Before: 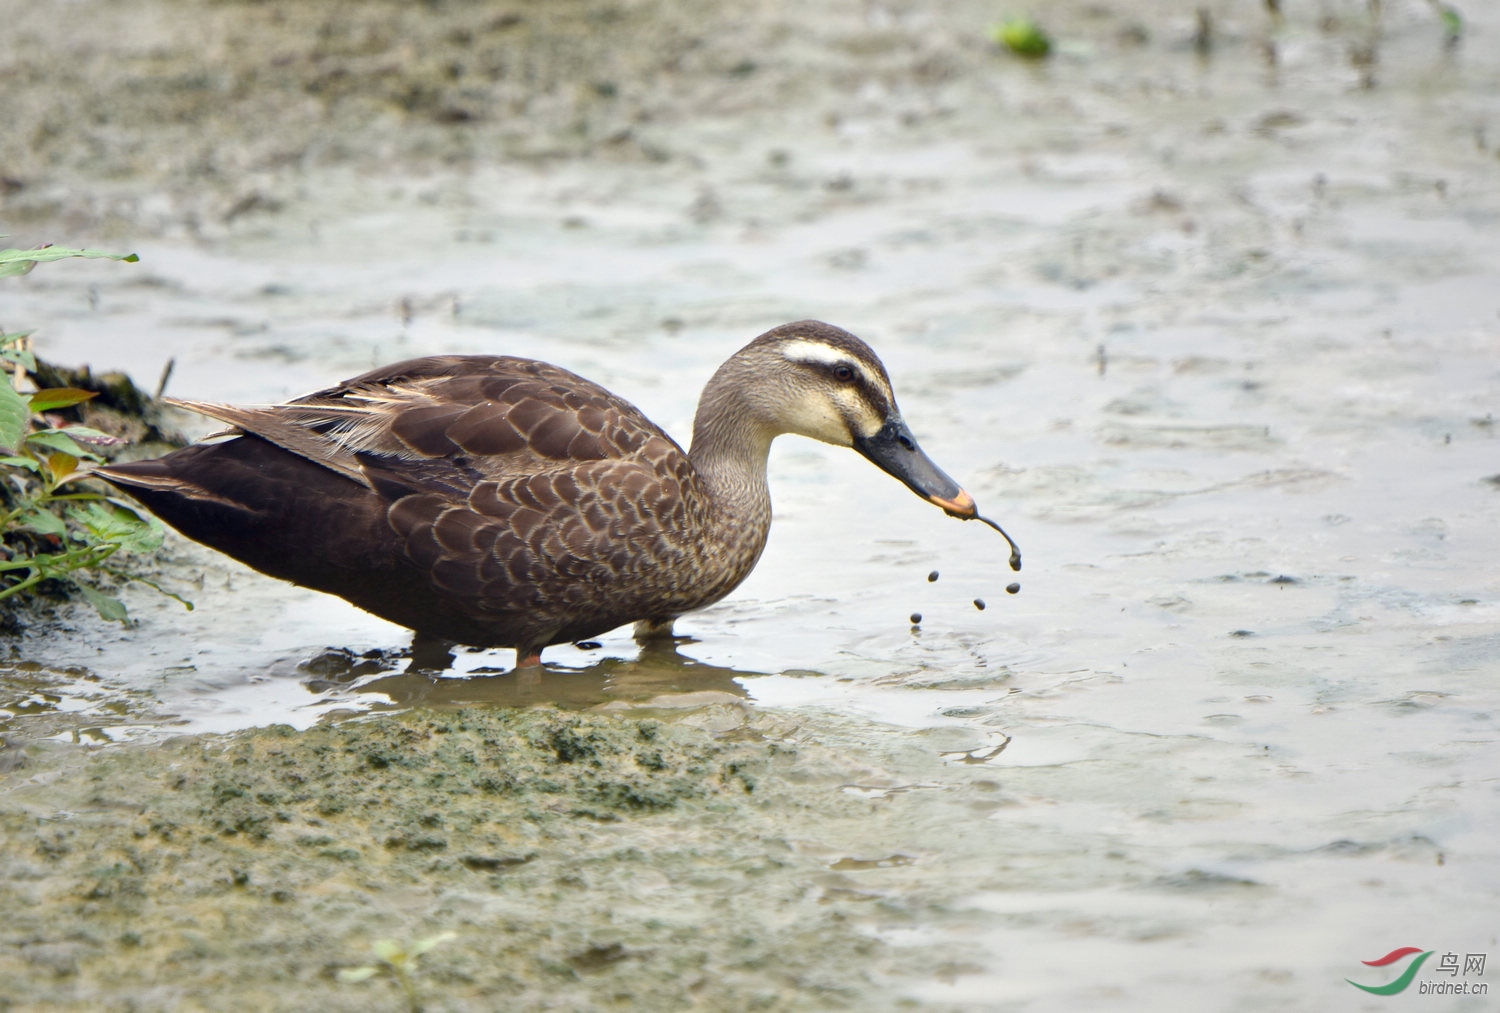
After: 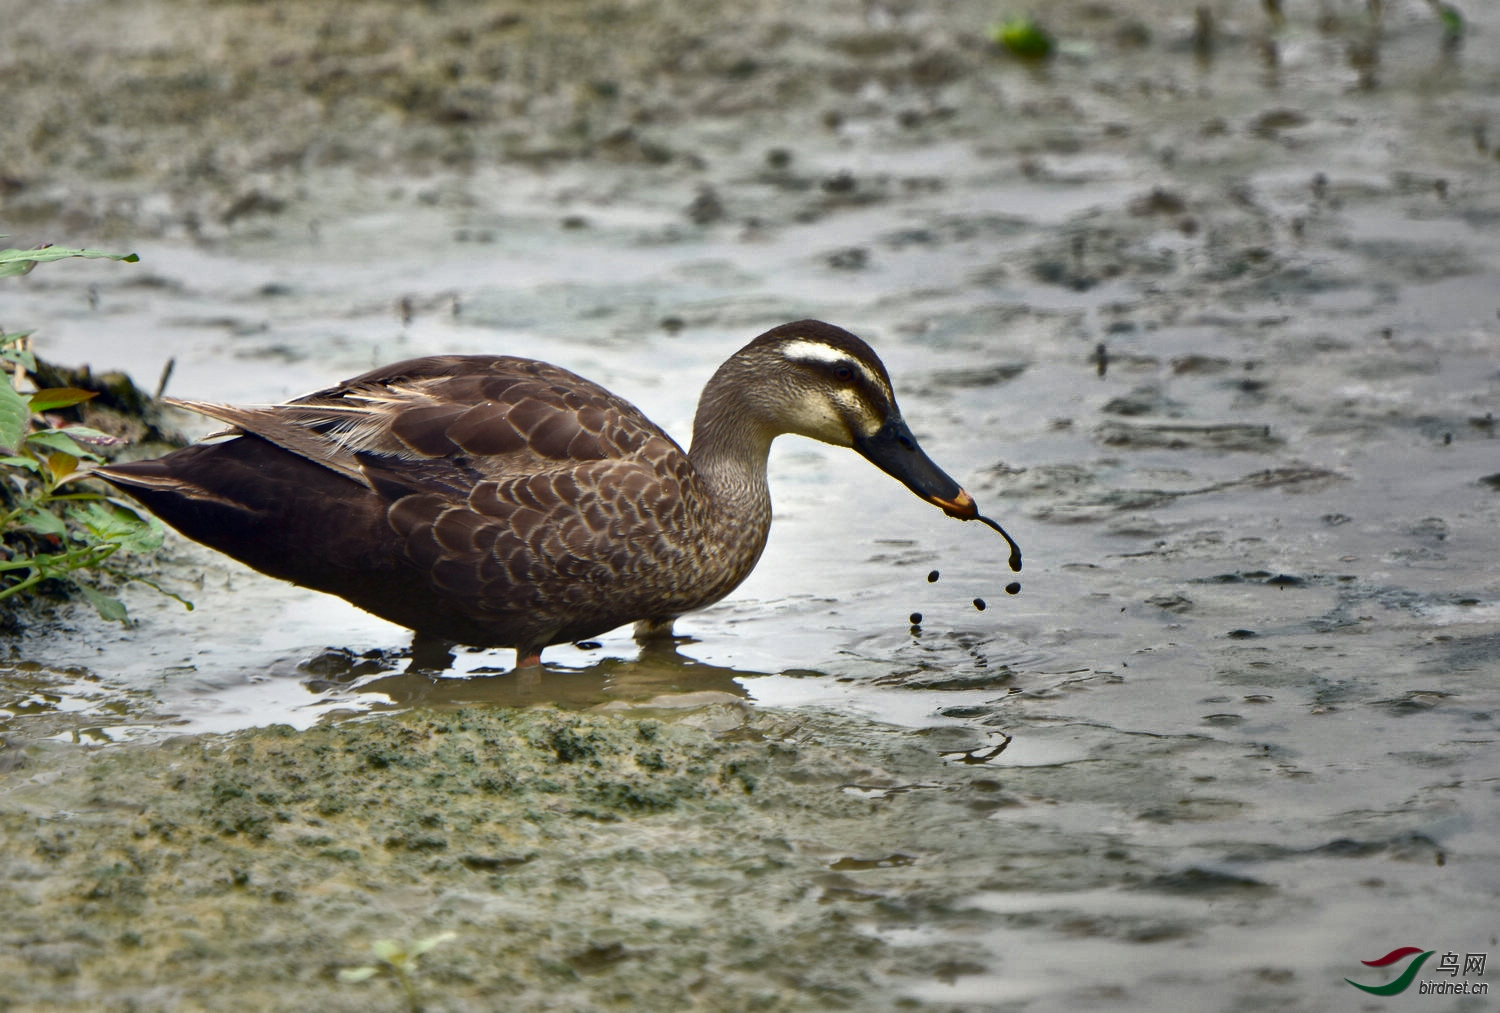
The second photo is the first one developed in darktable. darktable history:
shadows and highlights: shadows 20.95, highlights -82, soften with gaussian
contrast brightness saturation: brightness -0.097
